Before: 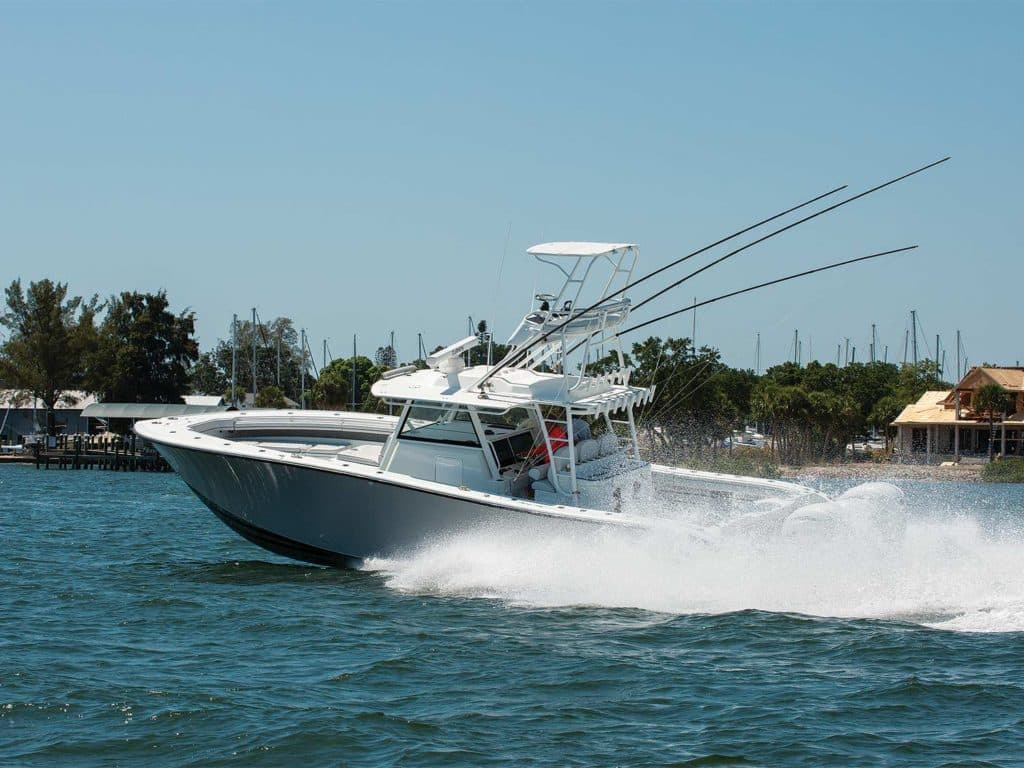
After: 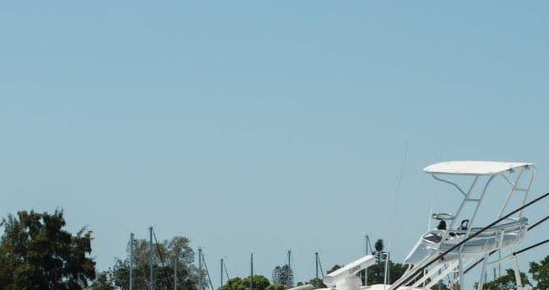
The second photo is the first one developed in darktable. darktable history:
contrast equalizer: y [[0.5 ×4, 0.467, 0.376], [0.5 ×6], [0.5 ×6], [0 ×6], [0 ×6]]
crop: left 10.121%, top 10.631%, right 36.218%, bottom 51.526%
